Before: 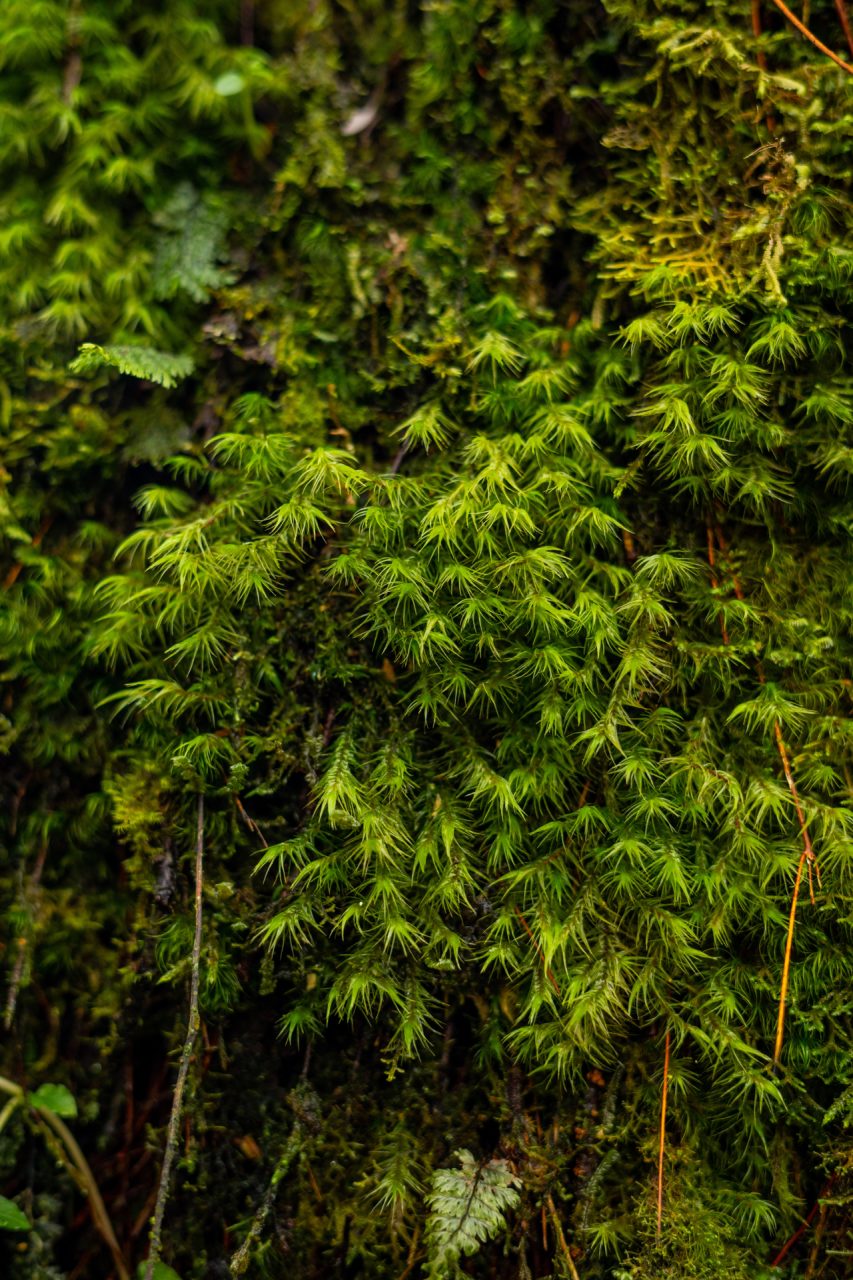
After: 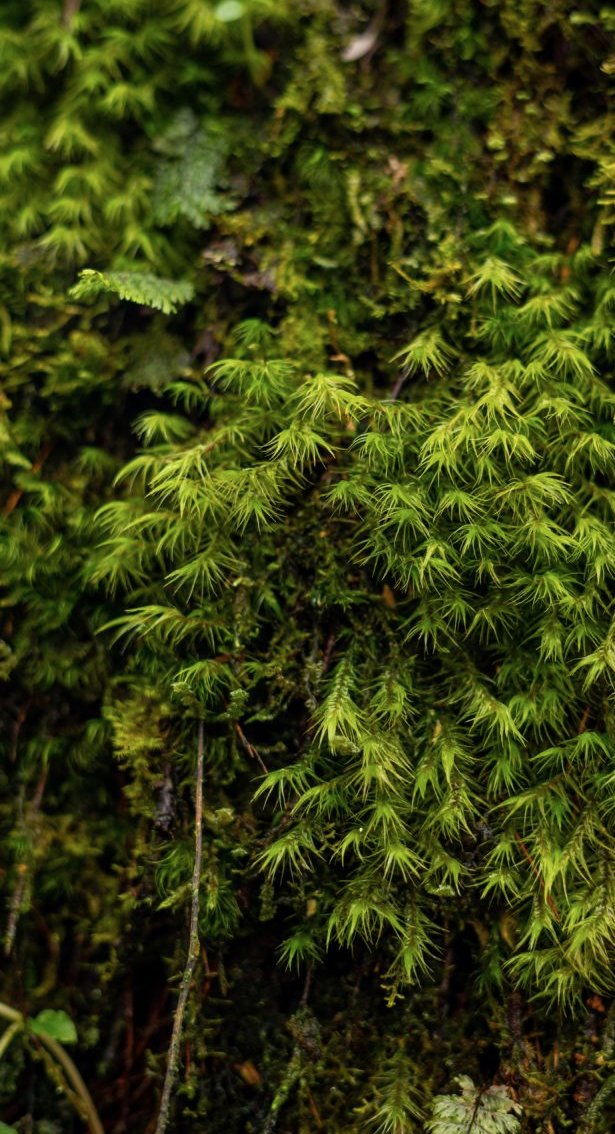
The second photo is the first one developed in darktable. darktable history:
contrast brightness saturation: saturation -0.08
crop: top 5.797%, right 27.854%, bottom 5.595%
color calibration: x 0.34, y 0.355, temperature 5205.5 K, gamut compression 1.74
